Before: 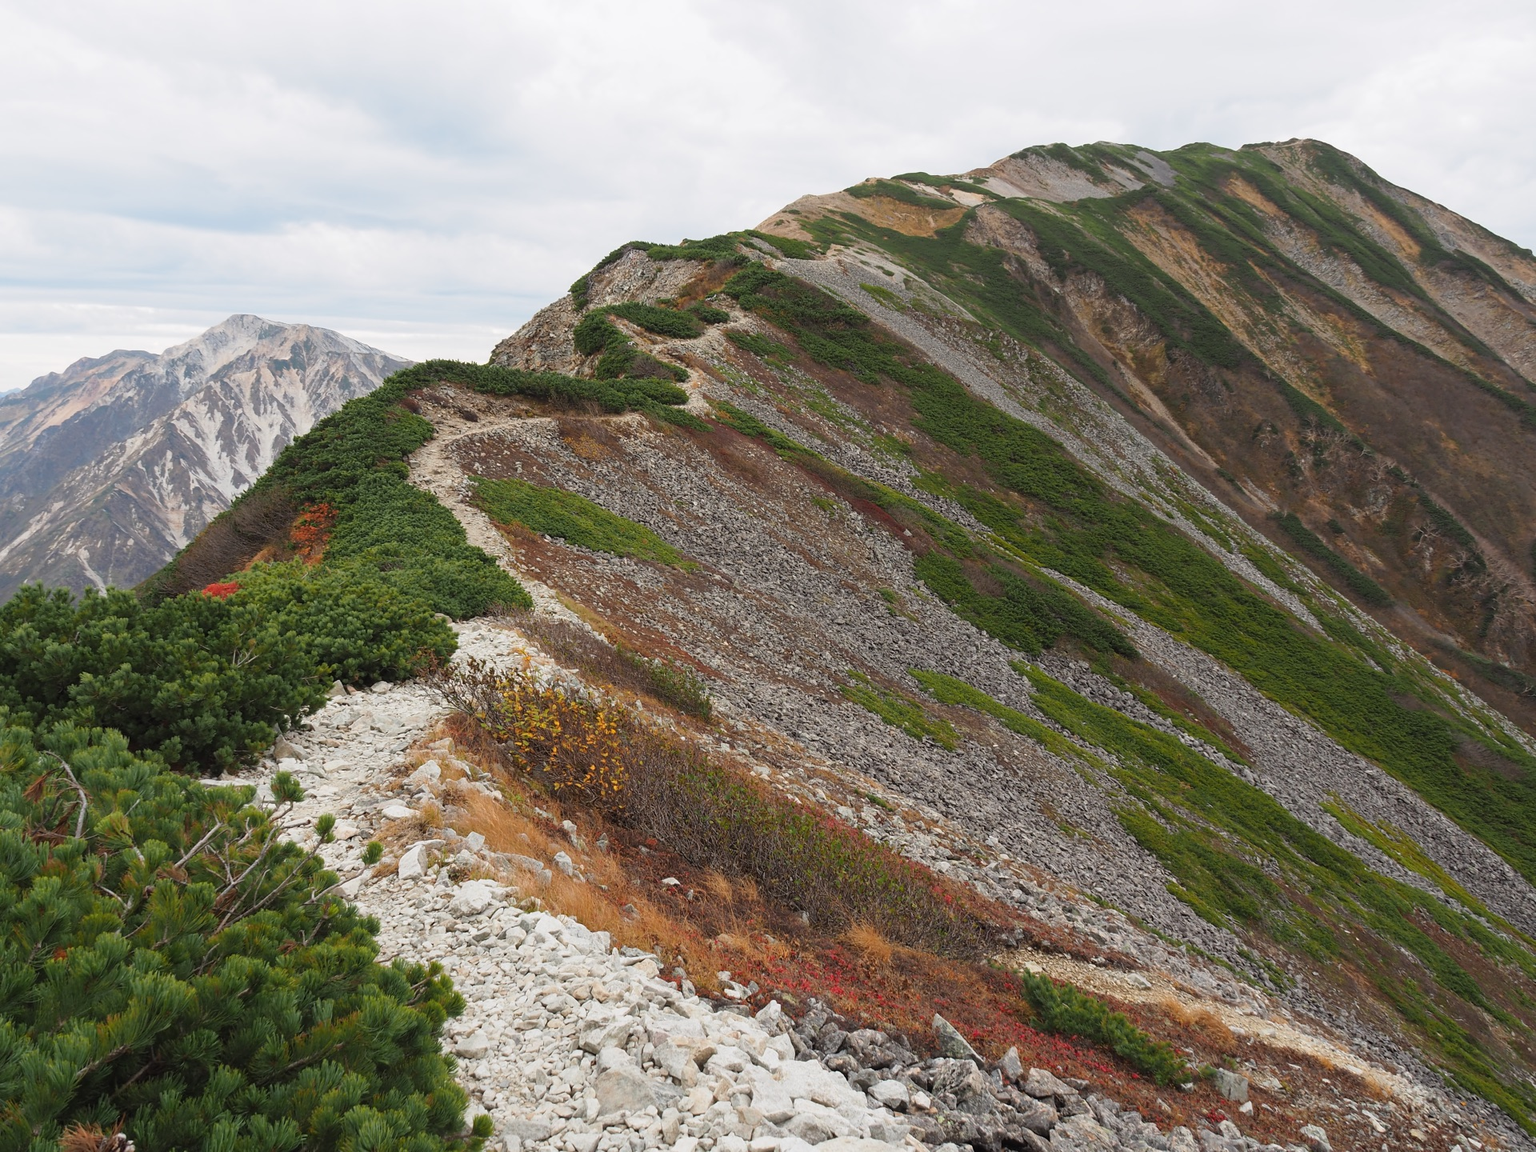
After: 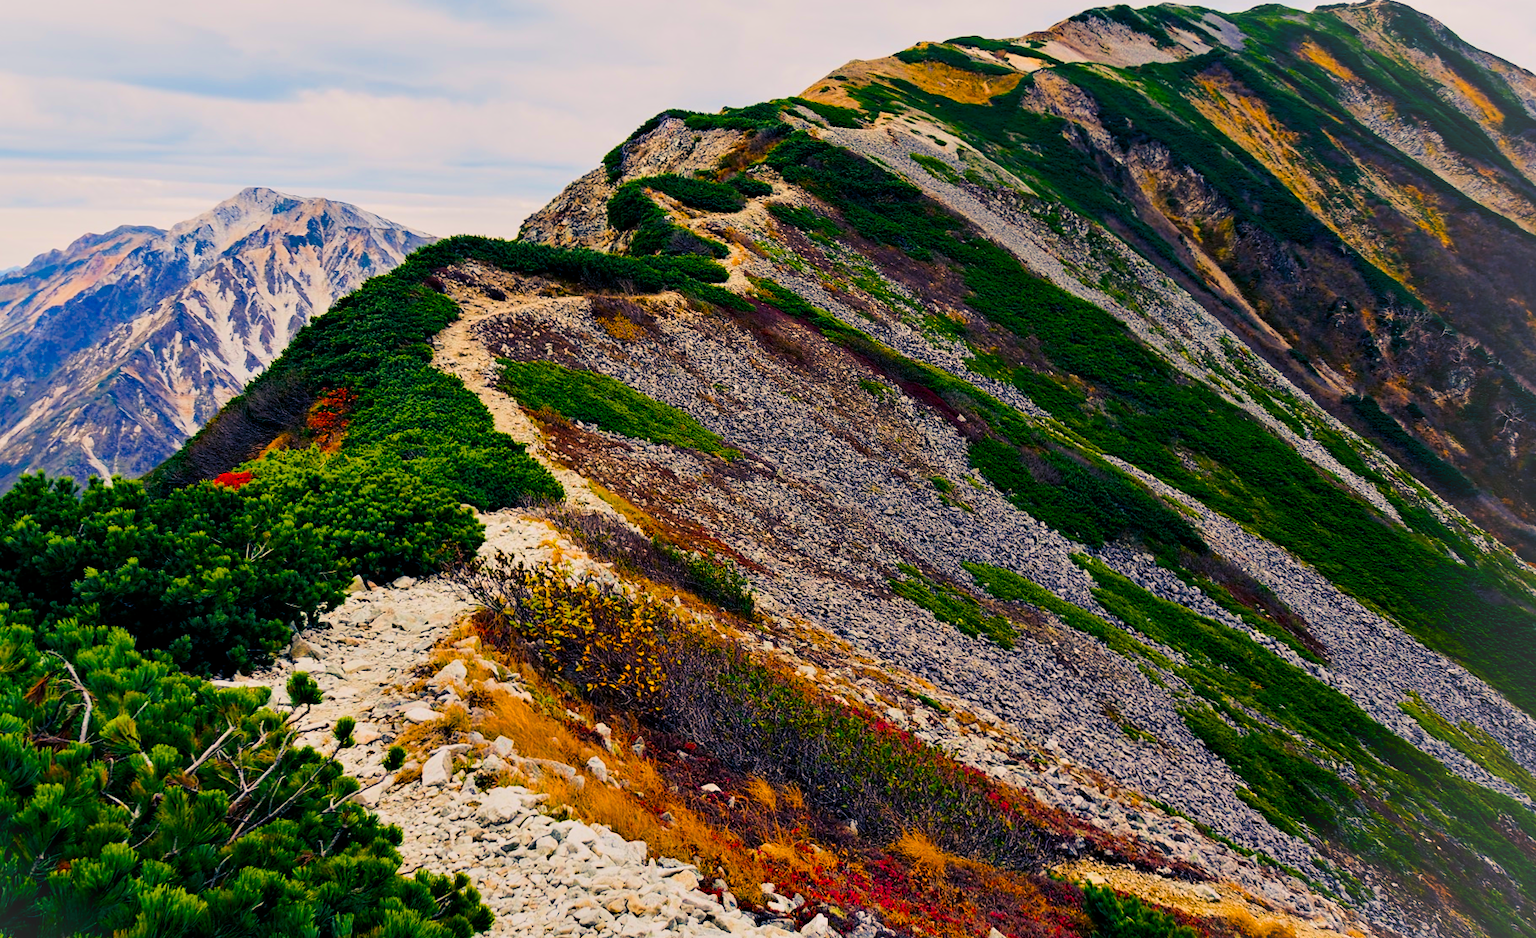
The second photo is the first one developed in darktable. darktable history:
filmic rgb: black relative exposure -7.37 EV, white relative exposure 5.05 EV, hardness 3.2
tone equalizer: edges refinement/feathering 500, mask exposure compensation -1.57 EV, preserve details no
crop and rotate: angle 0.083°, top 12.002%, right 5.479%, bottom 10.948%
contrast brightness saturation: contrast 0.183, saturation 0.302
haze removal: compatibility mode true, adaptive false
color balance rgb: shadows lift › luminance -41.108%, shadows lift › chroma 13.923%, shadows lift › hue 260.21°, highlights gain › chroma 1.348%, highlights gain › hue 57.08°, perceptual saturation grading › global saturation 65.529%, perceptual saturation grading › highlights 50.277%, perceptual saturation grading › shadows 29.37%, global vibrance 20%
contrast equalizer: y [[0.601, 0.6, 0.598, 0.598, 0.6, 0.601], [0.5 ×6], [0.5 ×6], [0 ×6], [0 ×6]]
vignetting: fall-off start 97.25%, brightness 0.063, saturation -0.002, center (-0.147, 0.015), width/height ratio 1.183
